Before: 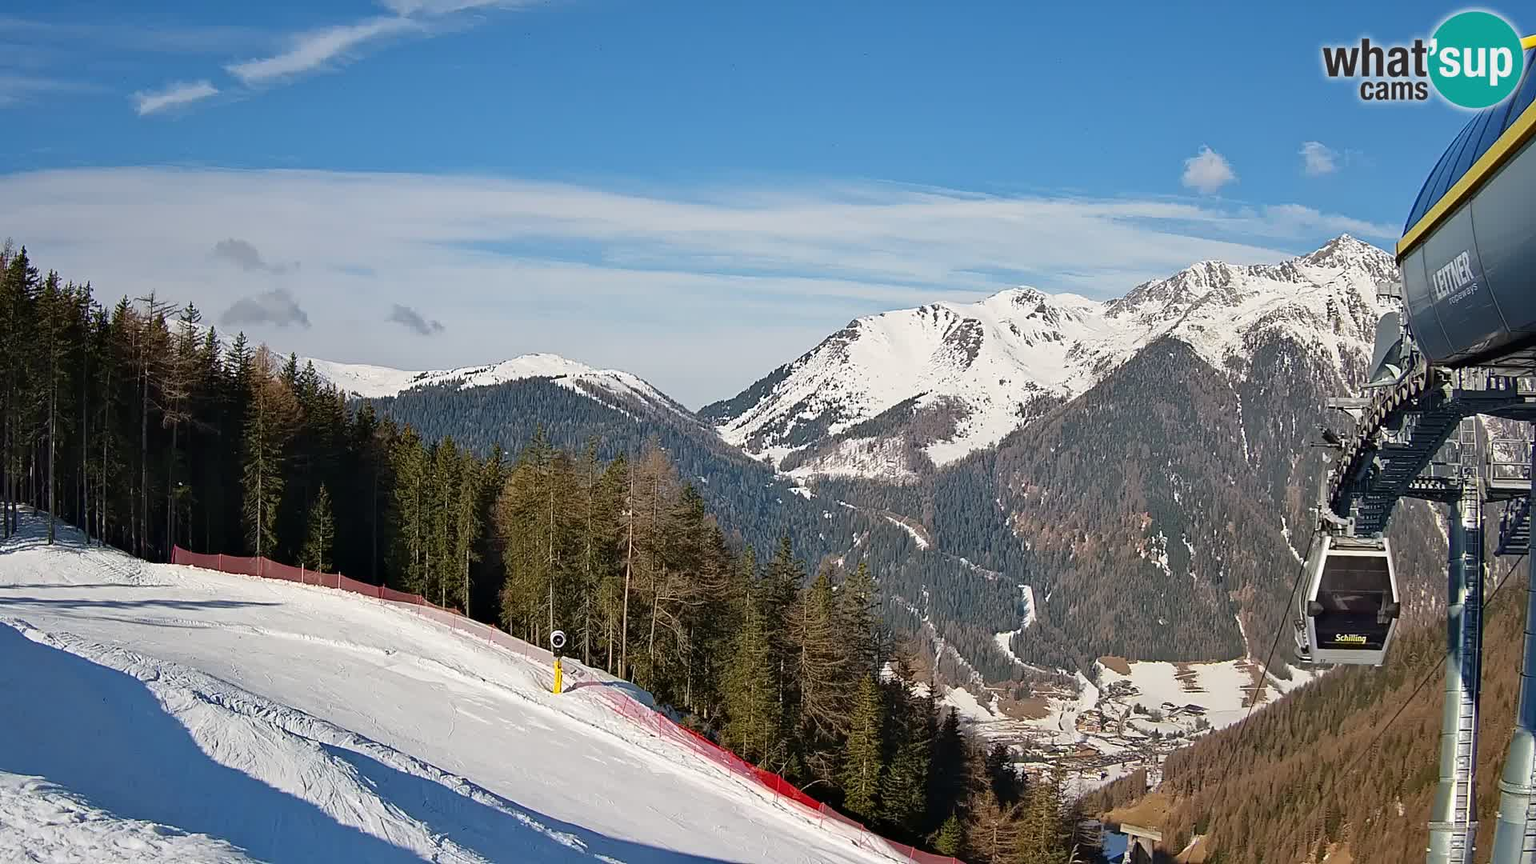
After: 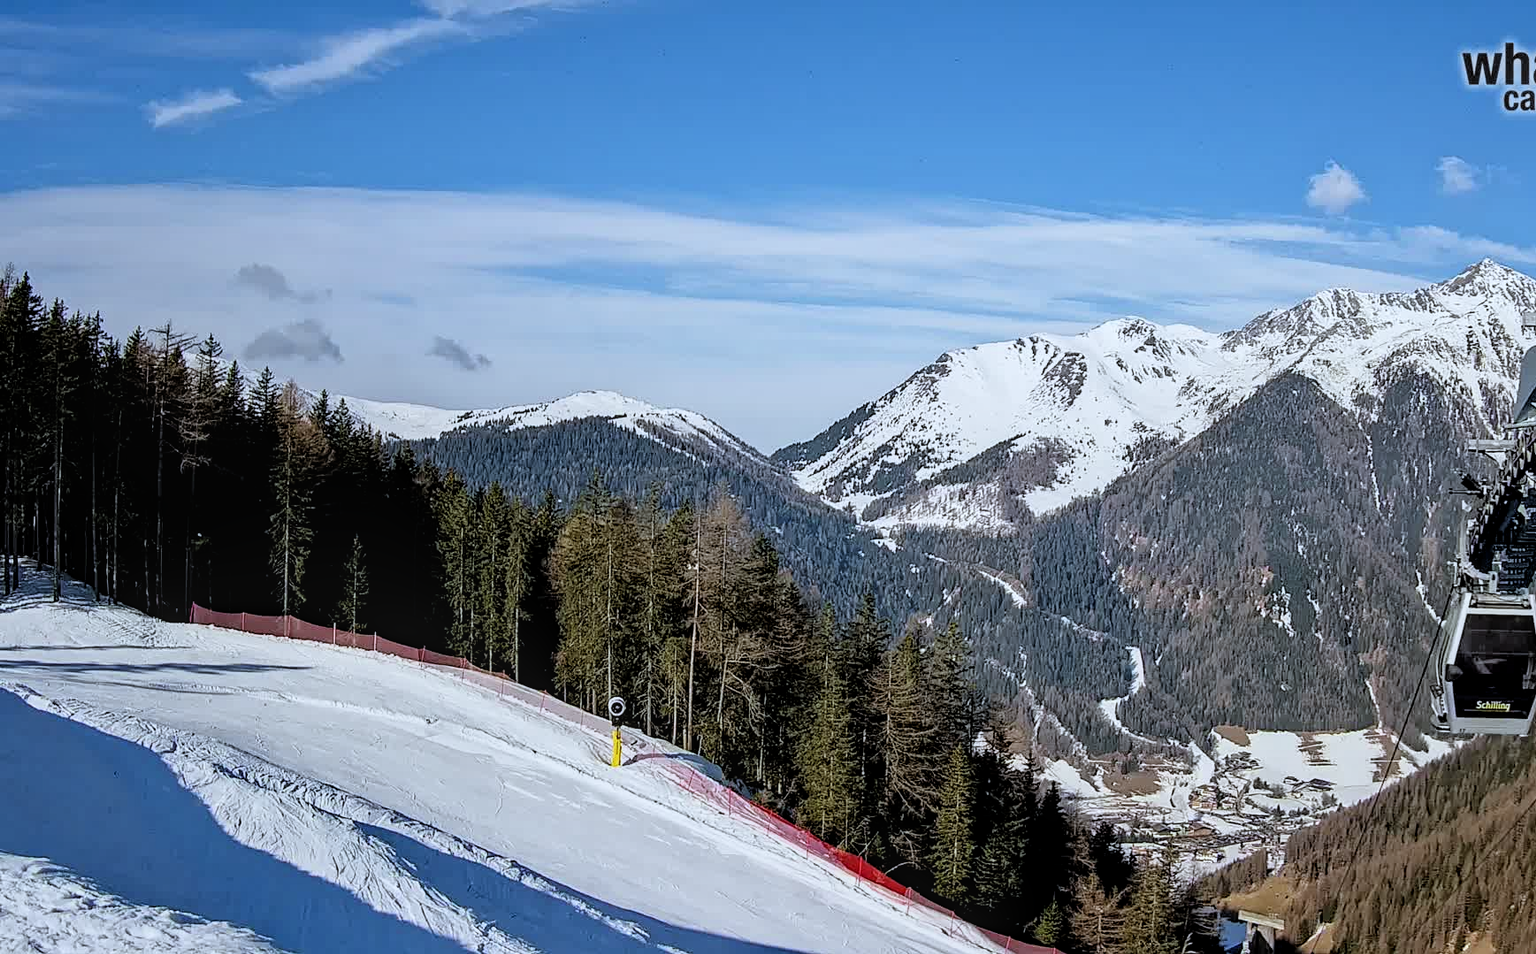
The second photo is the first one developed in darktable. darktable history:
crop: right 9.509%, bottom 0.031%
filmic rgb: black relative exposure -4.93 EV, white relative exposure 2.84 EV, hardness 3.72
local contrast: on, module defaults
white balance: red 0.924, blue 1.095
